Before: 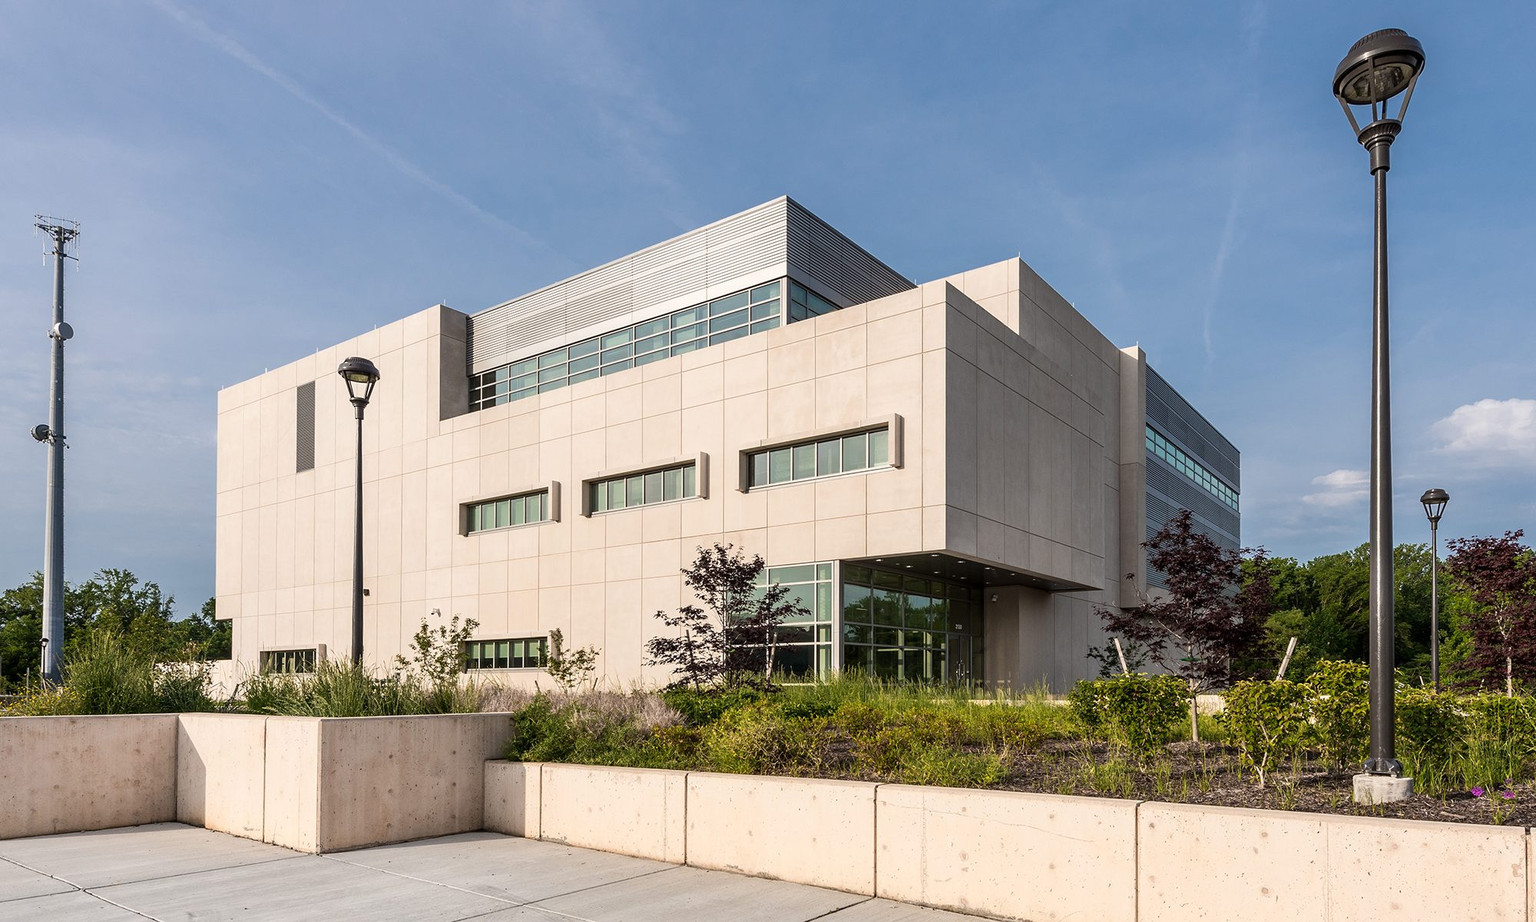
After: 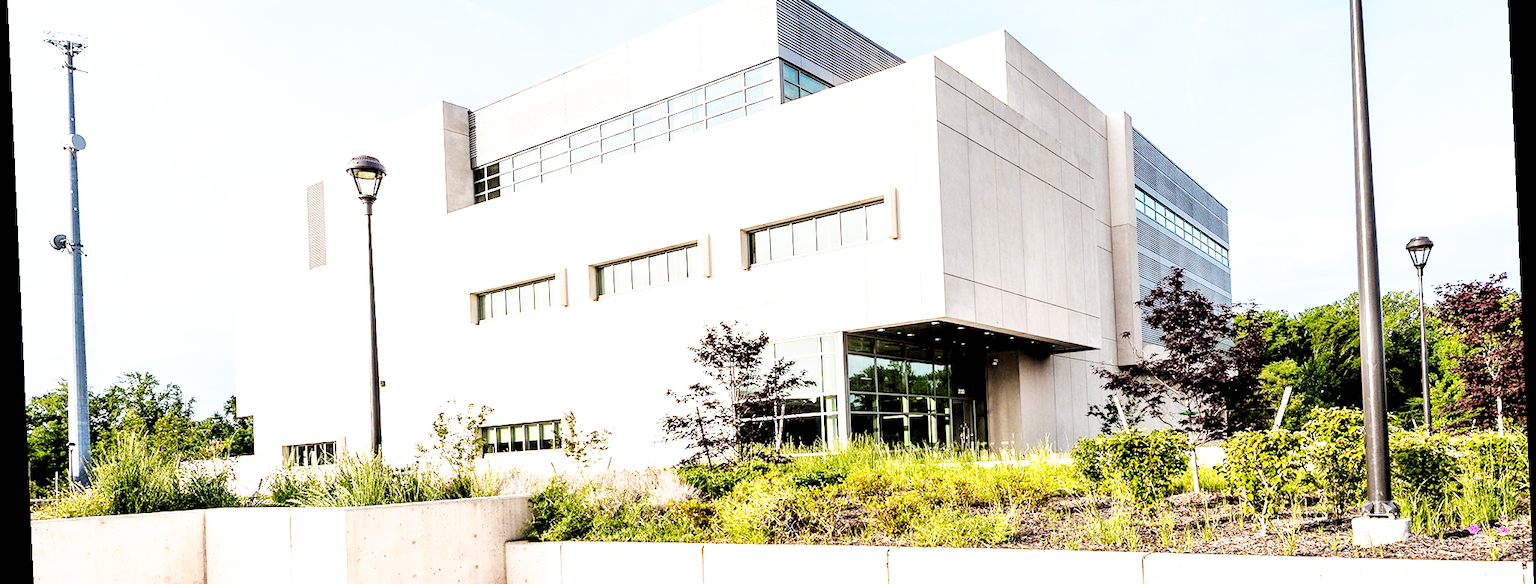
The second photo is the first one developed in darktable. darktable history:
rotate and perspective: rotation -2.56°, automatic cropping off
crop and rotate: top 25.357%, bottom 13.942%
base curve: curves: ch0 [(0, 0) (0.007, 0.004) (0.027, 0.03) (0.046, 0.07) (0.207, 0.54) (0.442, 0.872) (0.673, 0.972) (1, 1)], preserve colors none
exposure: exposure 0.74 EV, compensate highlight preservation false
rgb levels: levels [[0.01, 0.419, 0.839], [0, 0.5, 1], [0, 0.5, 1]]
rgb curve: curves: ch0 [(0, 0) (0.136, 0.078) (0.262, 0.245) (0.414, 0.42) (1, 1)], compensate middle gray true, preserve colors basic power
